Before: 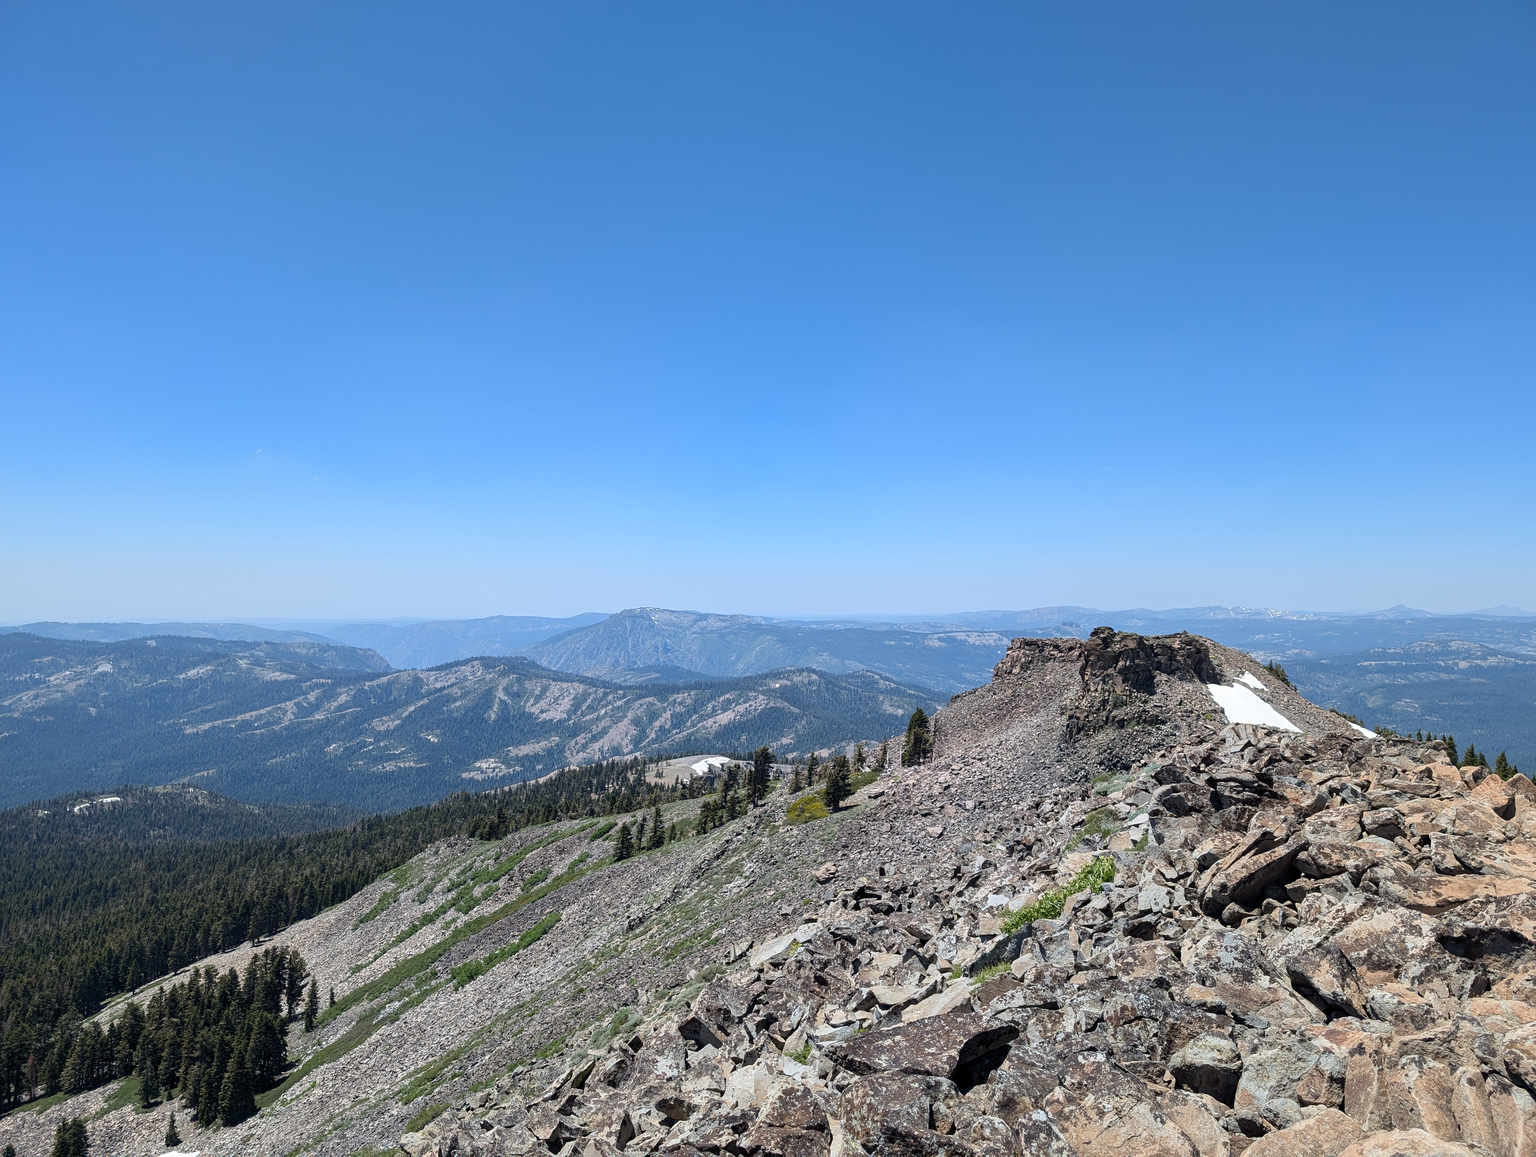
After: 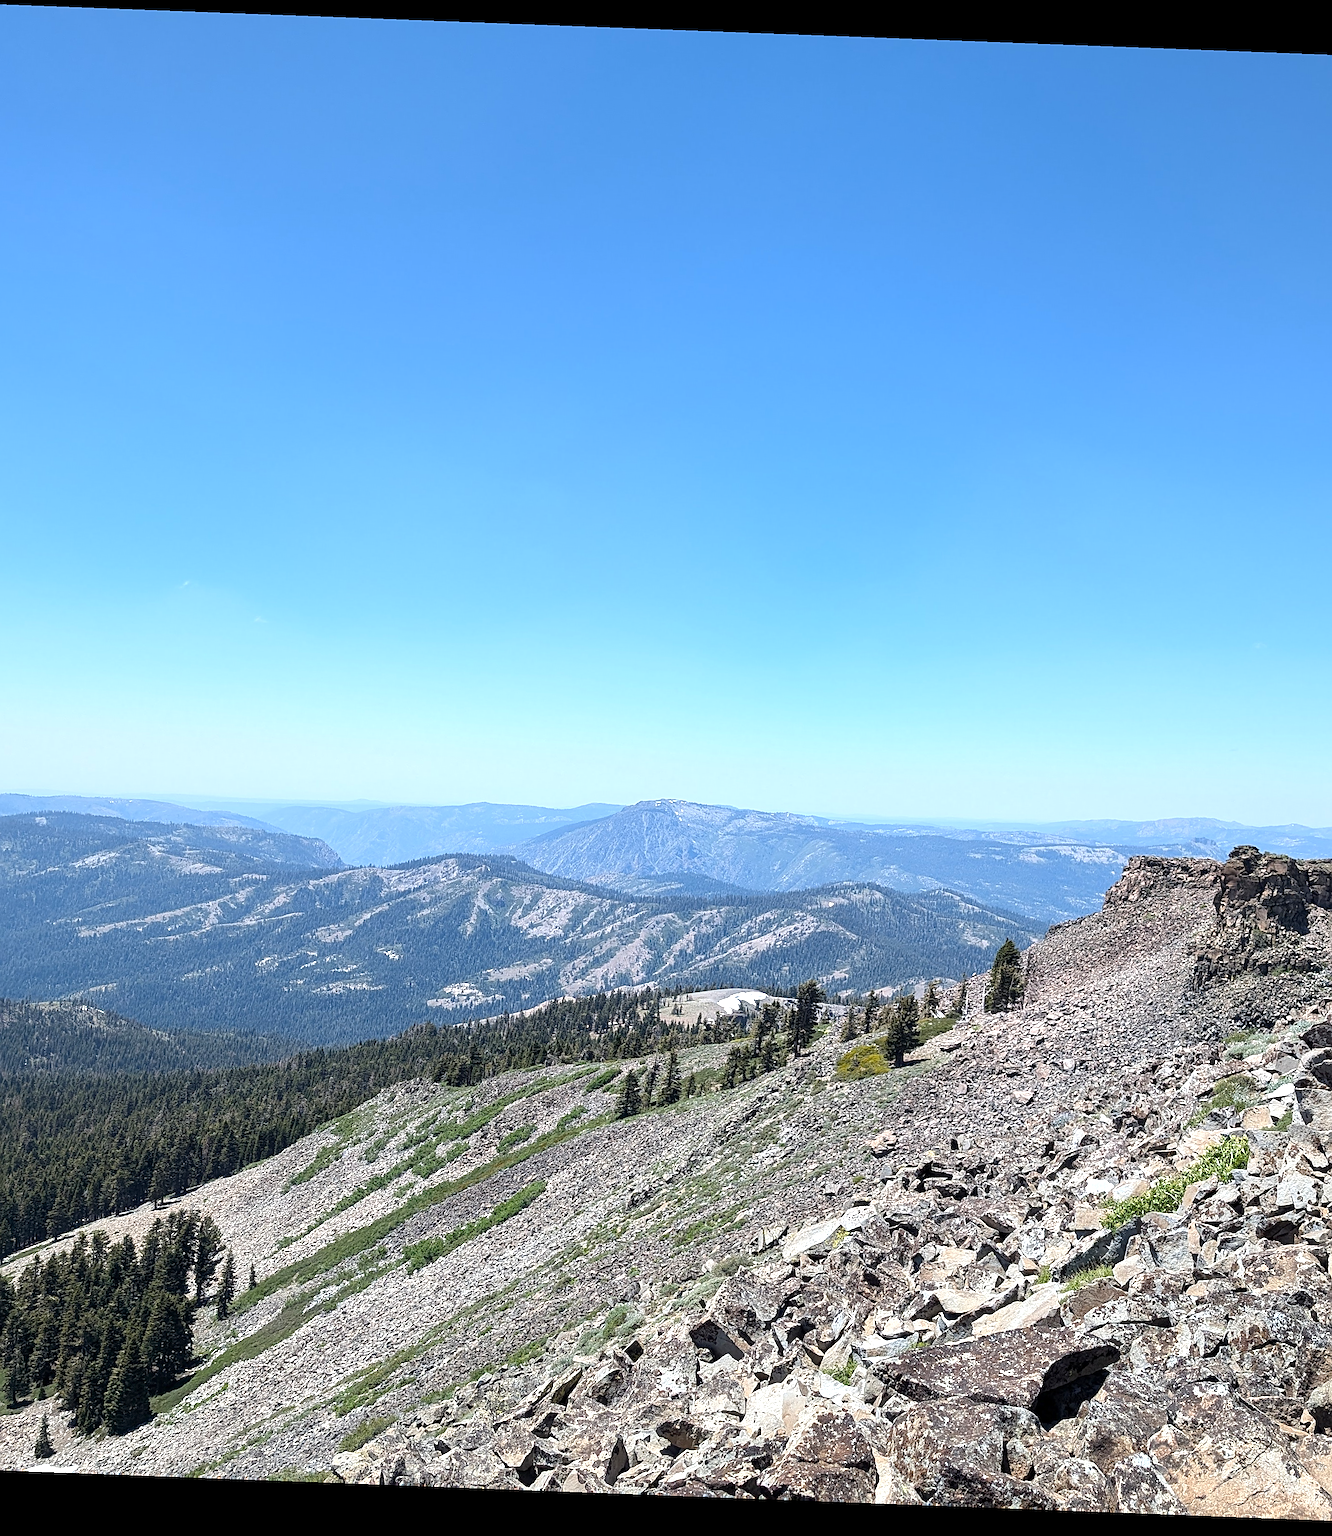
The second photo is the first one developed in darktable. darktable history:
sharpen: on, module defaults
crop and rotate: left 8.786%, right 24.548%
exposure: exposure 0.6 EV, compensate highlight preservation false
rotate and perspective: rotation 2.17°, automatic cropping off
